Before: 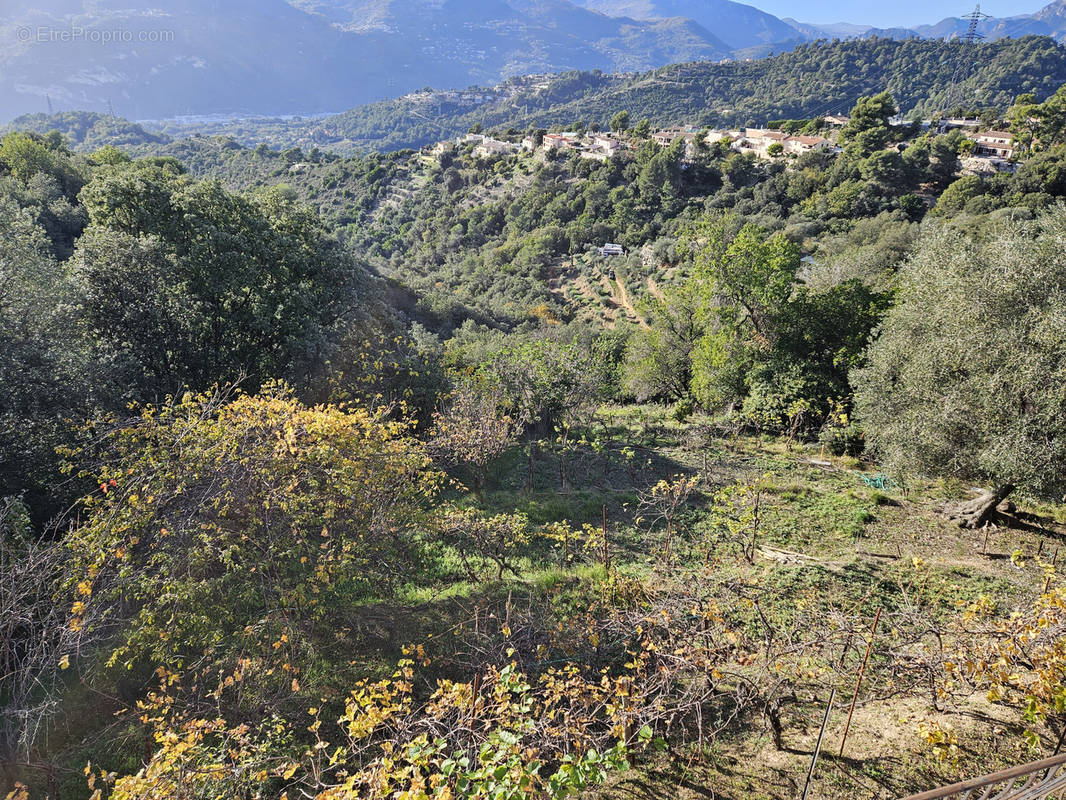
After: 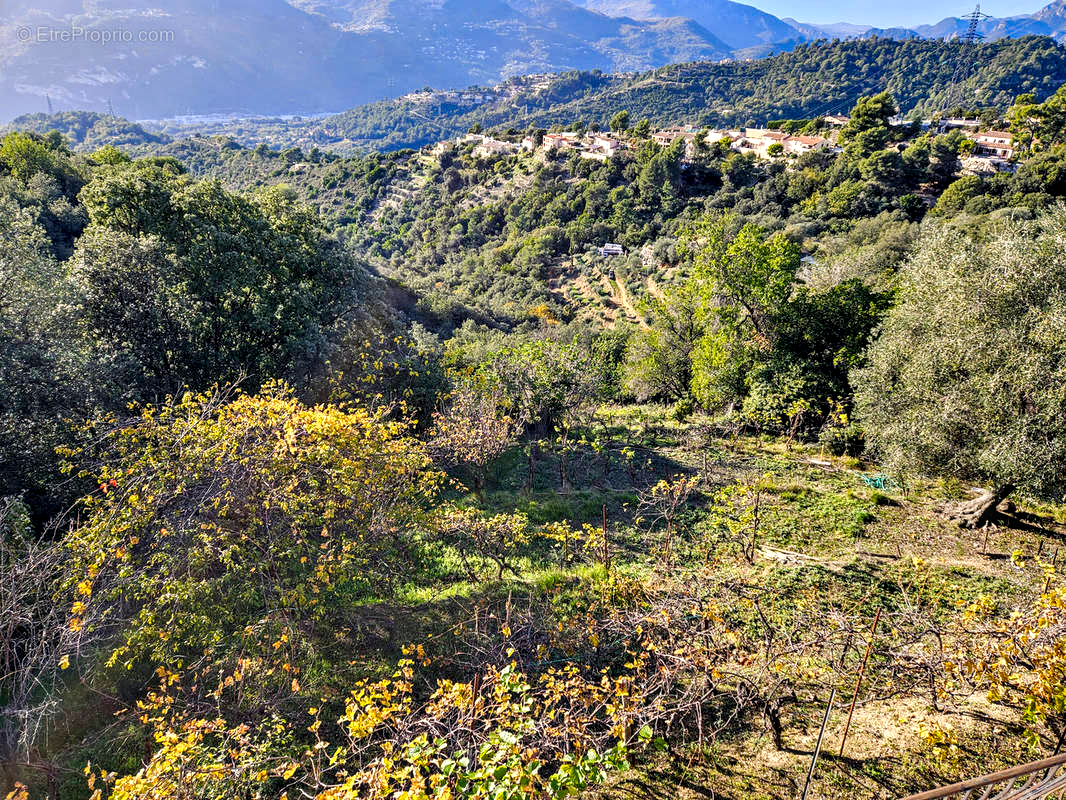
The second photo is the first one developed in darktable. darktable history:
local contrast: on, module defaults
color balance rgb: highlights gain › chroma 1.667%, highlights gain › hue 56.25°, linear chroma grading › shadows 31.845%, linear chroma grading › global chroma -2.344%, linear chroma grading › mid-tones 4.305%, perceptual saturation grading › global saturation 16.14%, global vibrance 20%
contrast equalizer: octaves 7, y [[0.6 ×6], [0.55 ×6], [0 ×6], [0 ×6], [0 ×6]], mix 0.792
